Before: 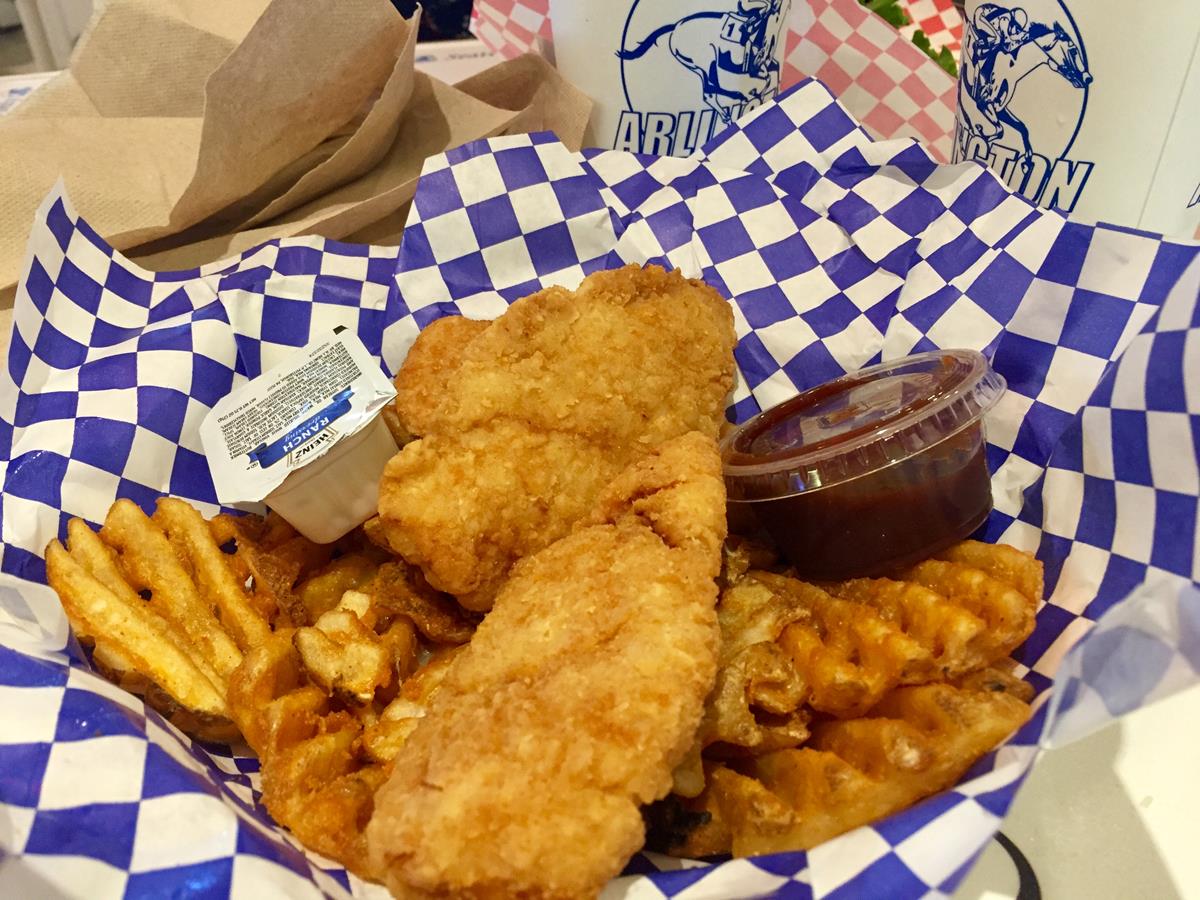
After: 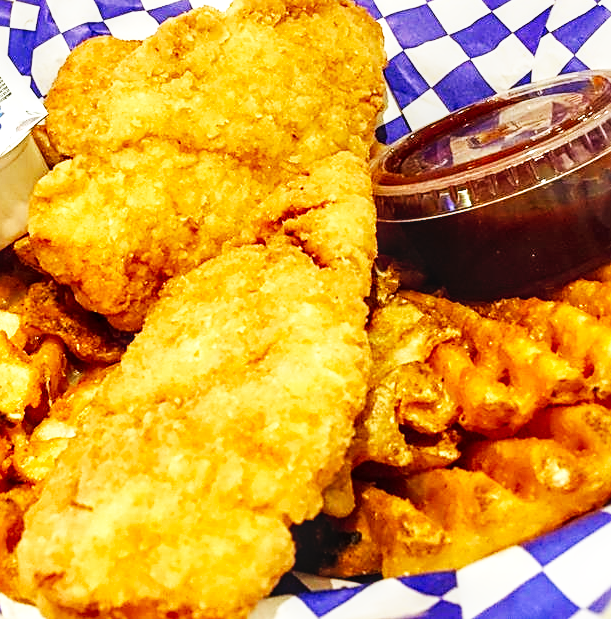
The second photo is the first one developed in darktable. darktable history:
base curve: curves: ch0 [(0, 0) (0.007, 0.004) (0.027, 0.03) (0.046, 0.07) (0.207, 0.54) (0.442, 0.872) (0.673, 0.972) (1, 1)], preserve colors none
crop and rotate: left 29.237%, top 31.152%, right 19.807%
sharpen: on, module defaults
vibrance: vibrance 0%
local contrast: on, module defaults
